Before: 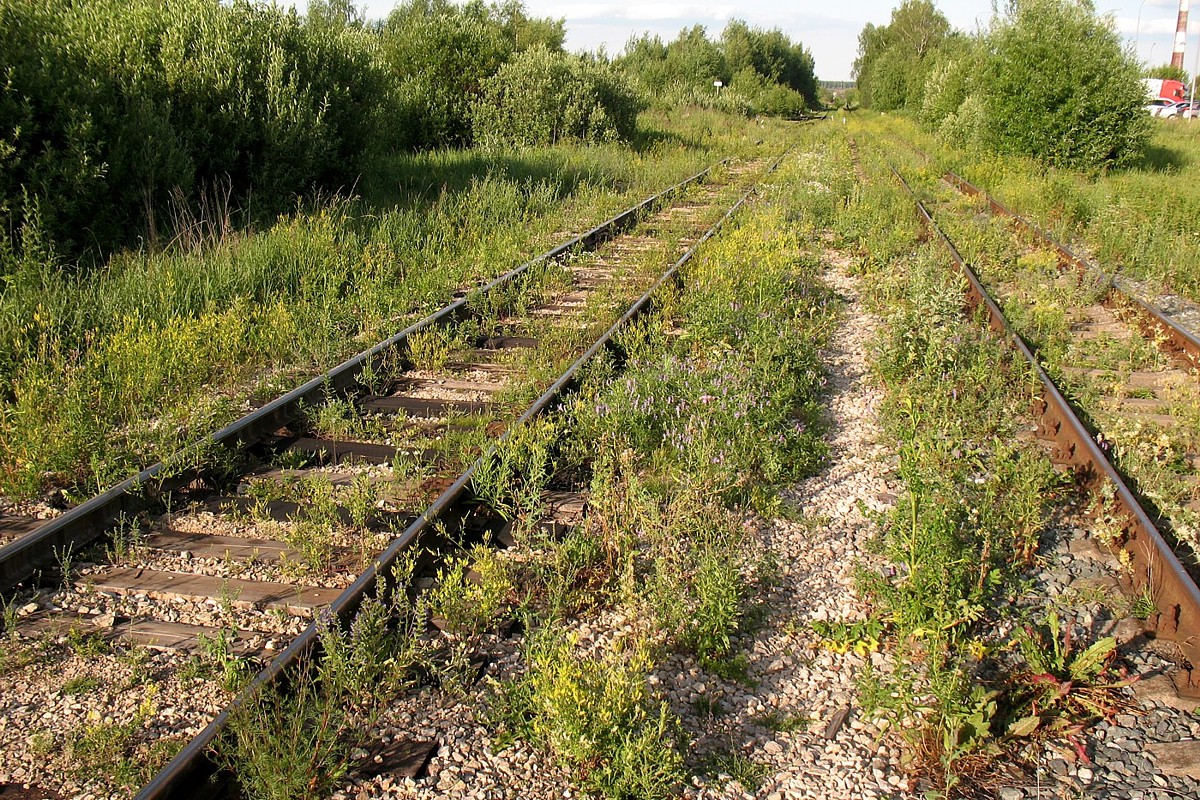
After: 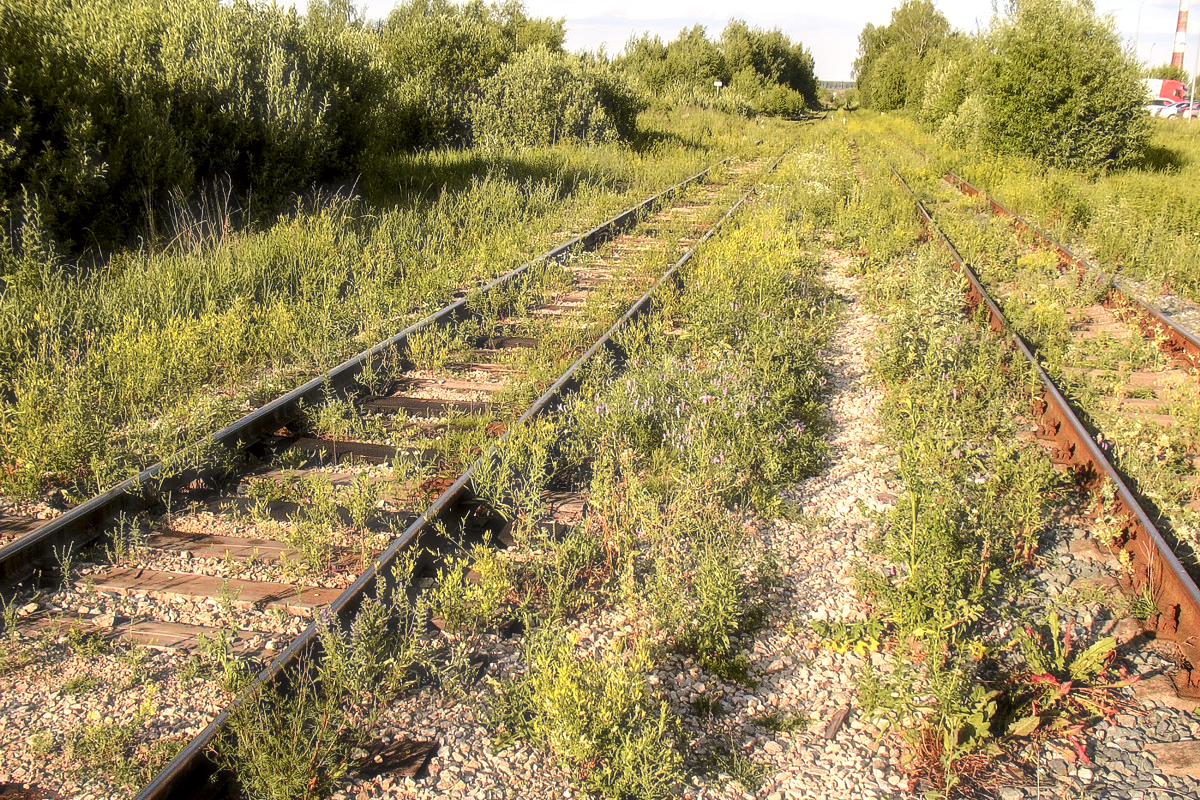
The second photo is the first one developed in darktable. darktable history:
local contrast: detail 130%
haze removal: strength -0.1, compatibility mode true, adaptive false
tone curve: curves: ch0 [(0, 0) (0.239, 0.248) (0.508, 0.606) (0.828, 0.878) (1, 1)]; ch1 [(0, 0) (0.401, 0.42) (0.442, 0.47) (0.492, 0.498) (0.511, 0.516) (0.555, 0.586) (0.681, 0.739) (1, 1)]; ch2 [(0, 0) (0.411, 0.433) (0.5, 0.504) (0.545, 0.574) (1, 1)], color space Lab, independent channels, preserve colors none
